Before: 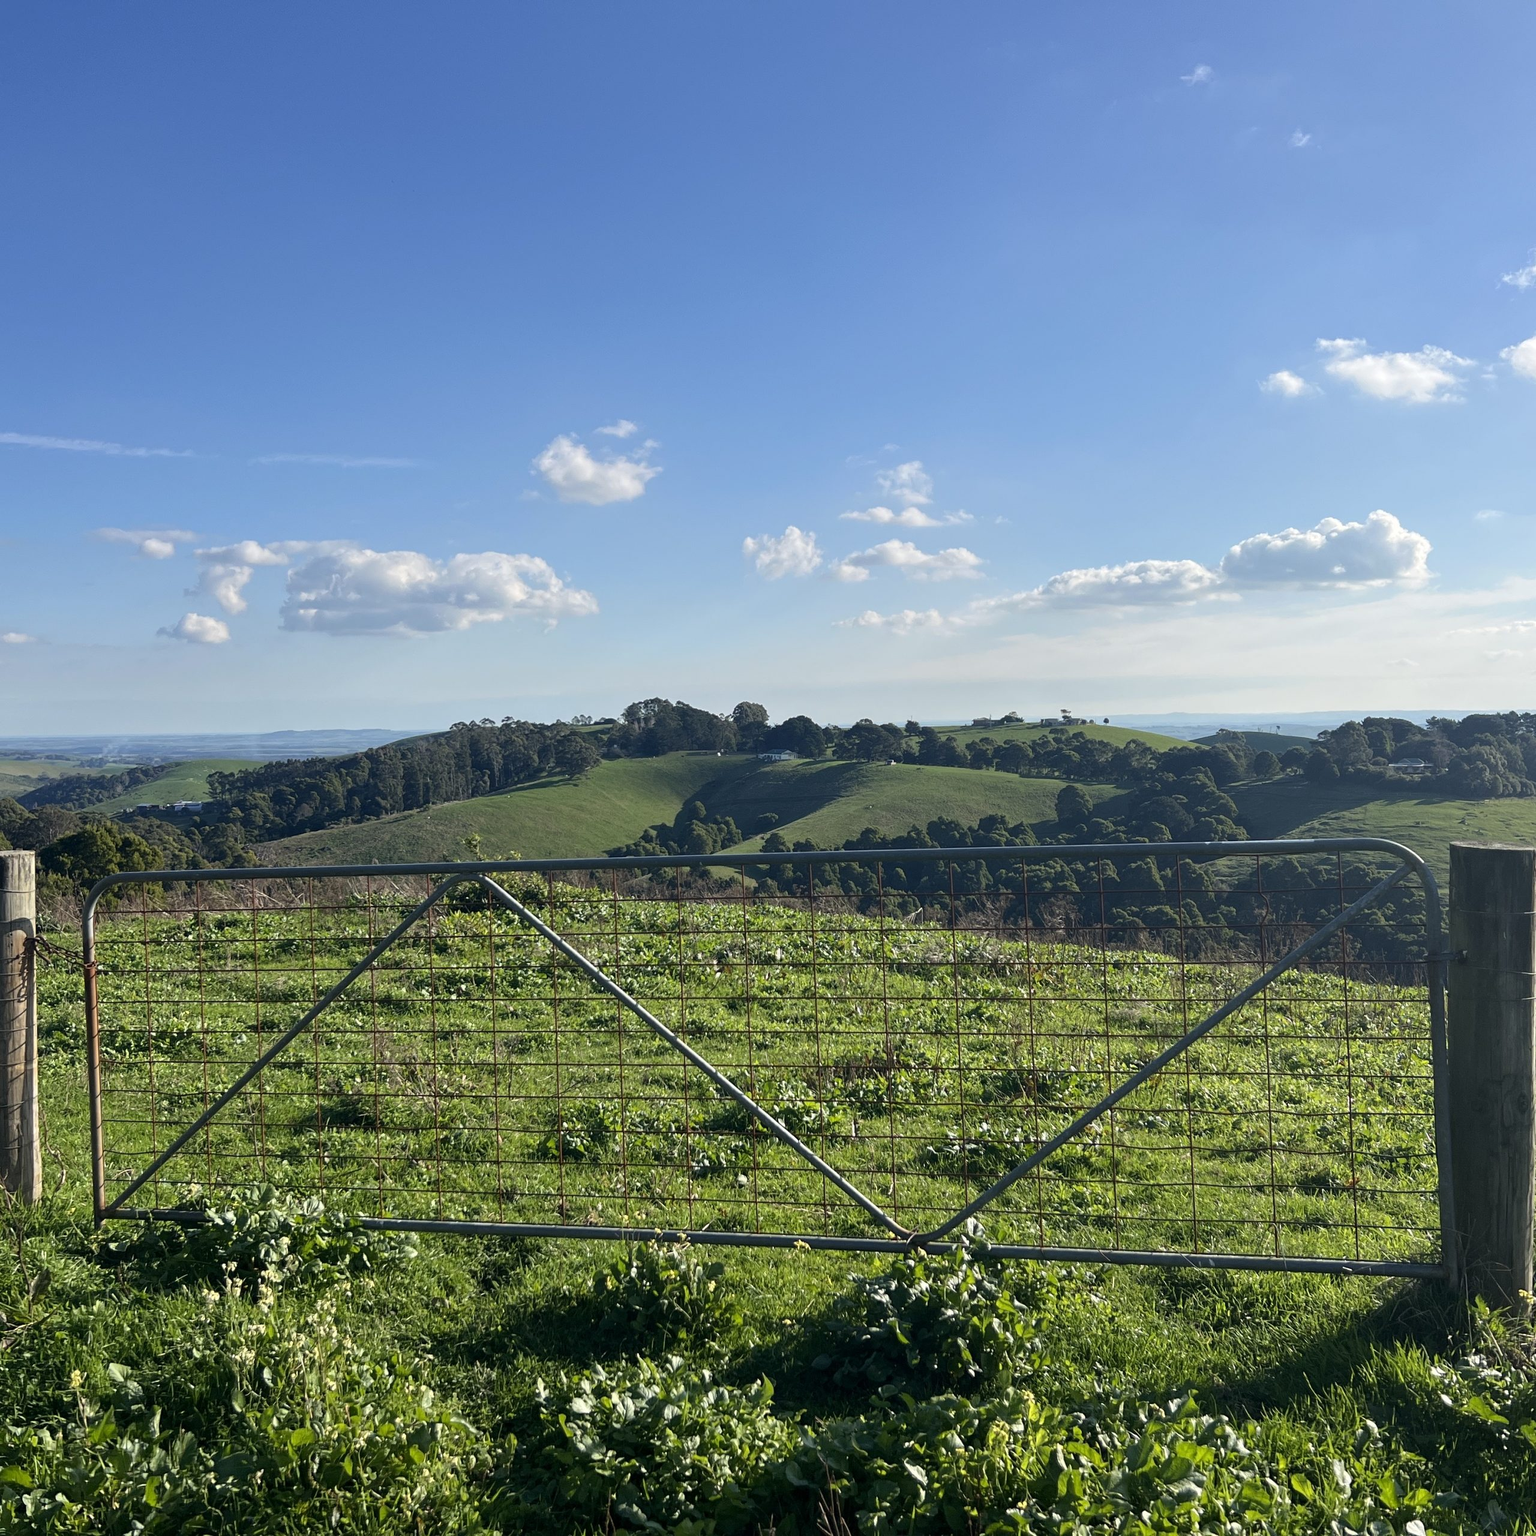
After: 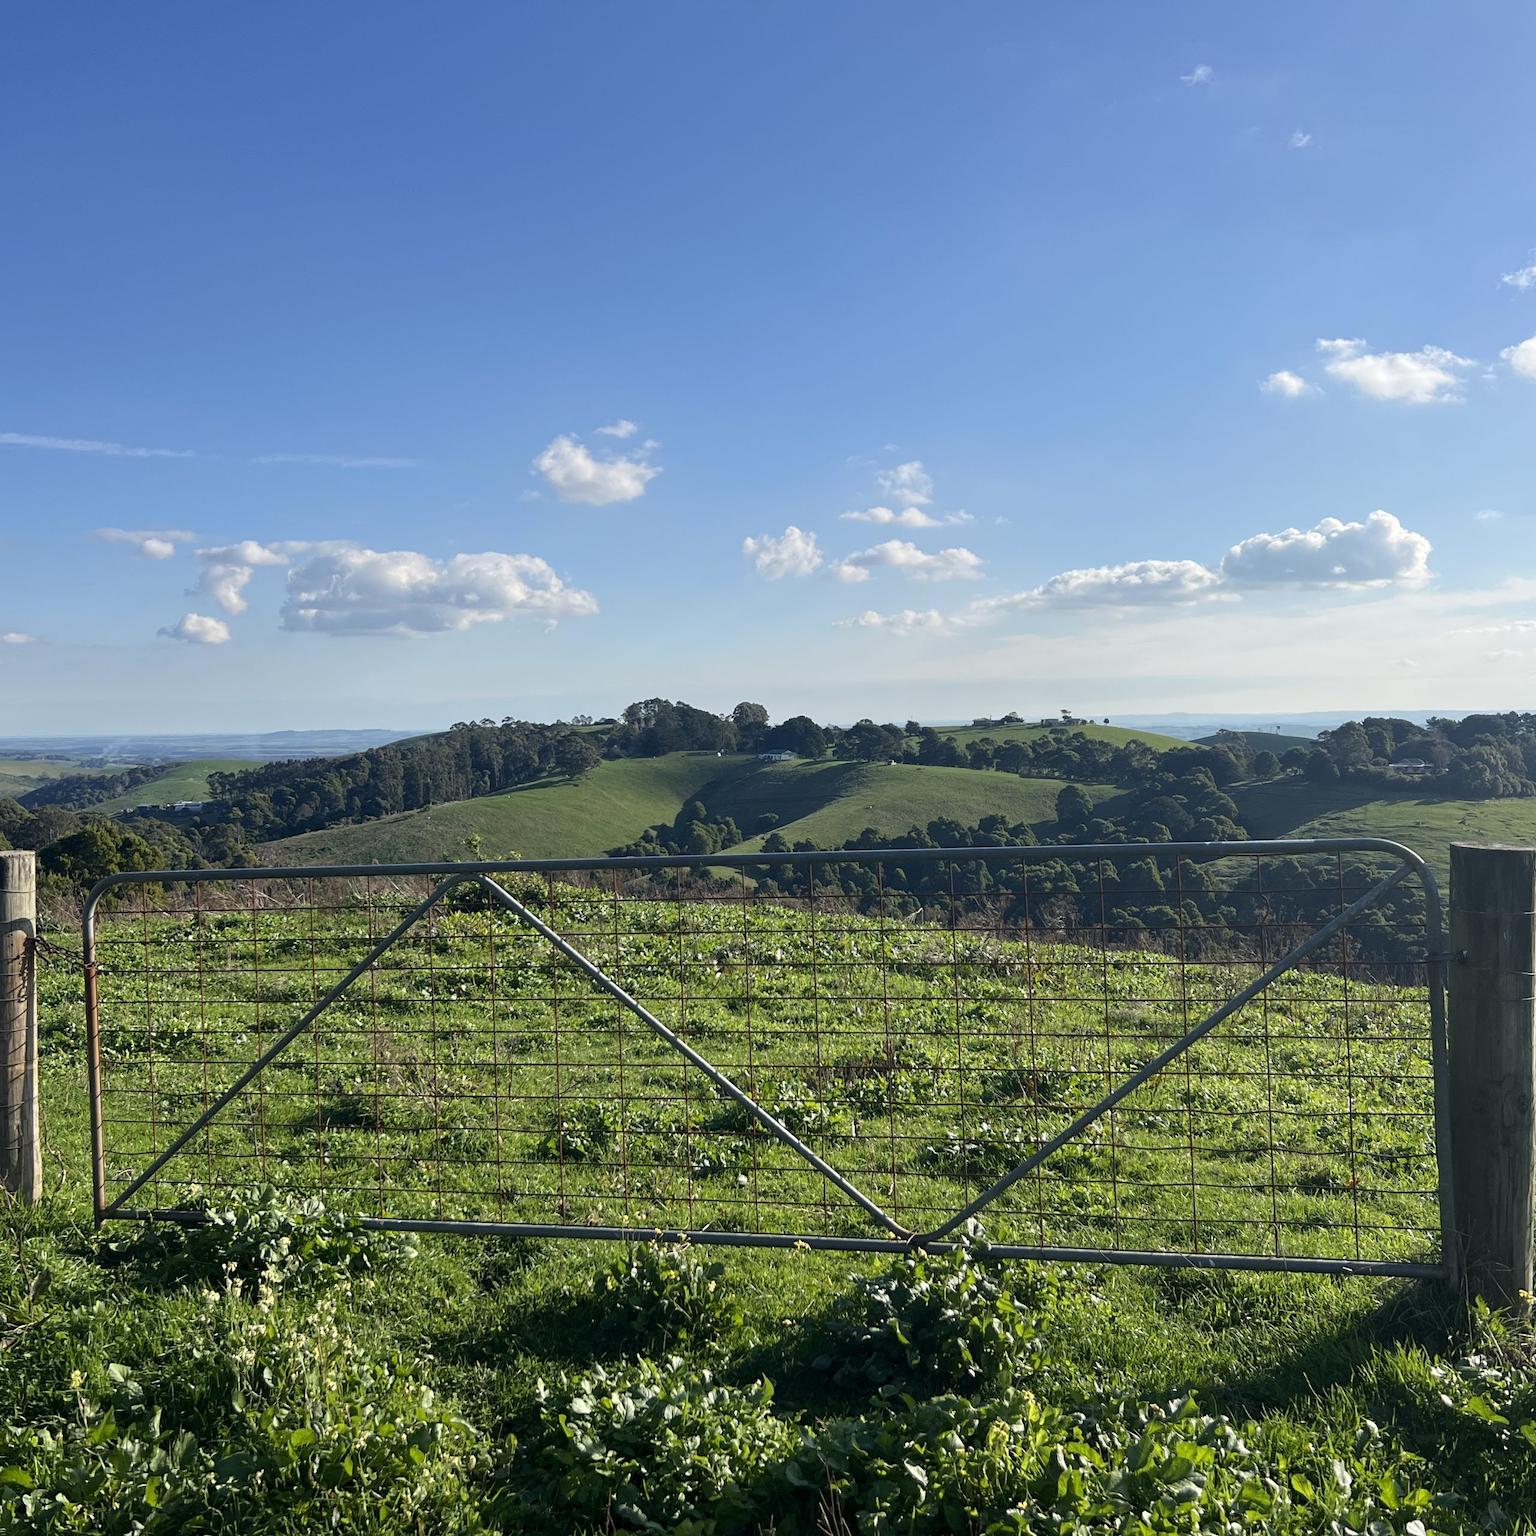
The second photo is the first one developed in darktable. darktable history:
color calibration: illuminant same as pipeline (D50), adaptation XYZ, x 0.345, y 0.357, temperature 5009.45 K
